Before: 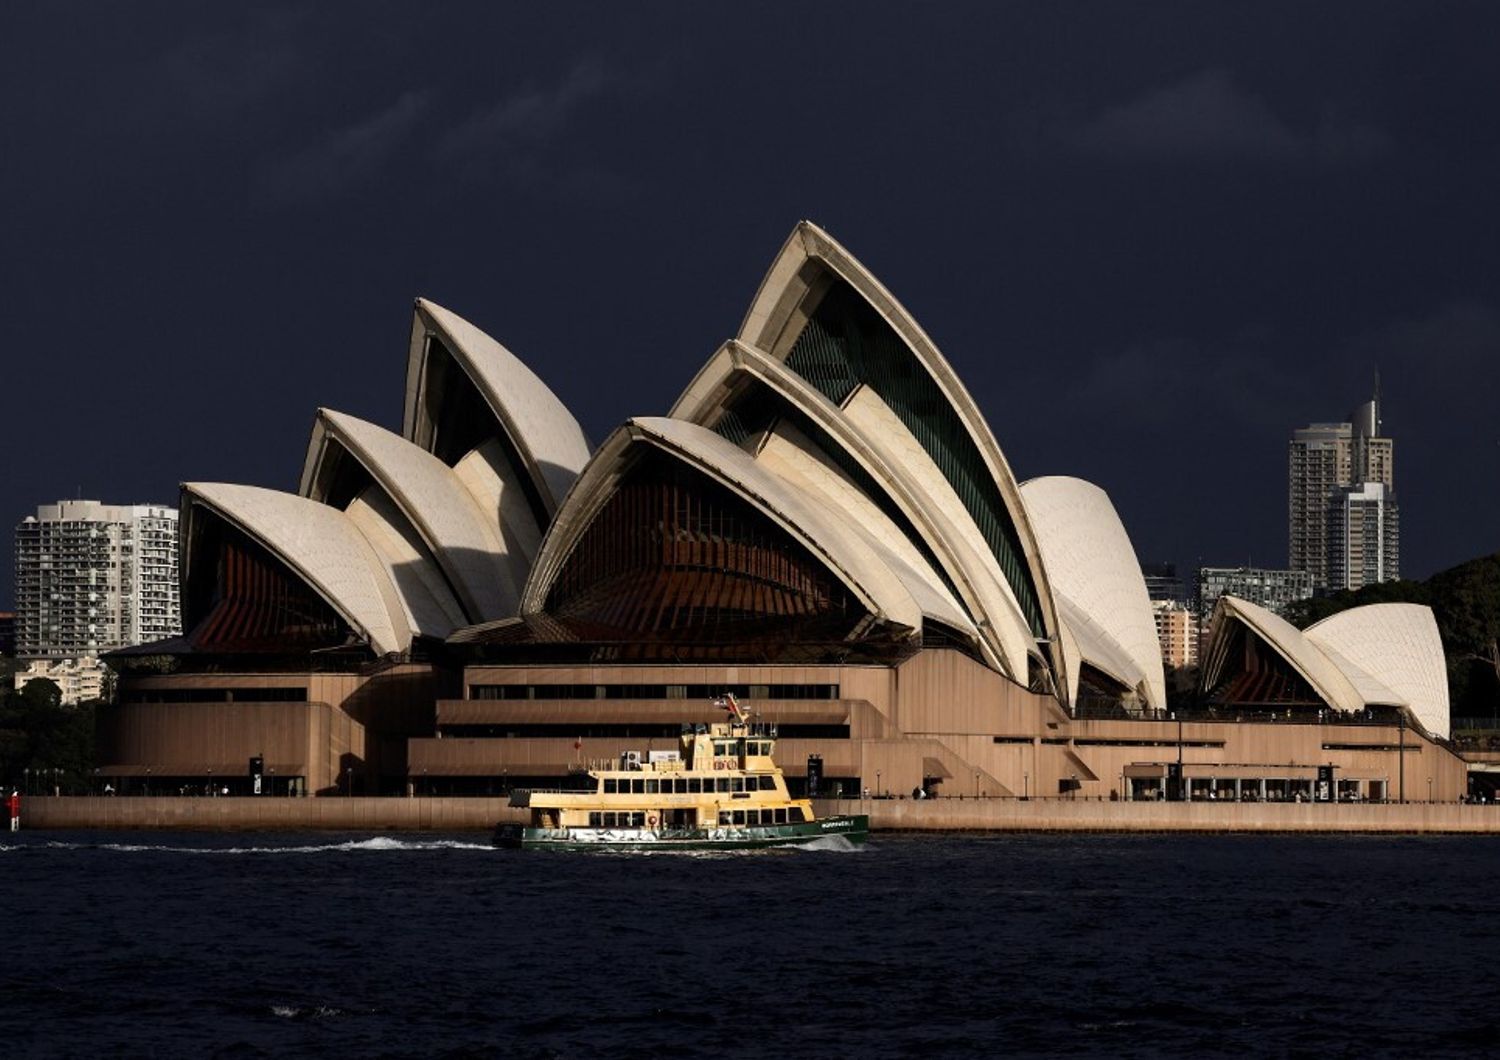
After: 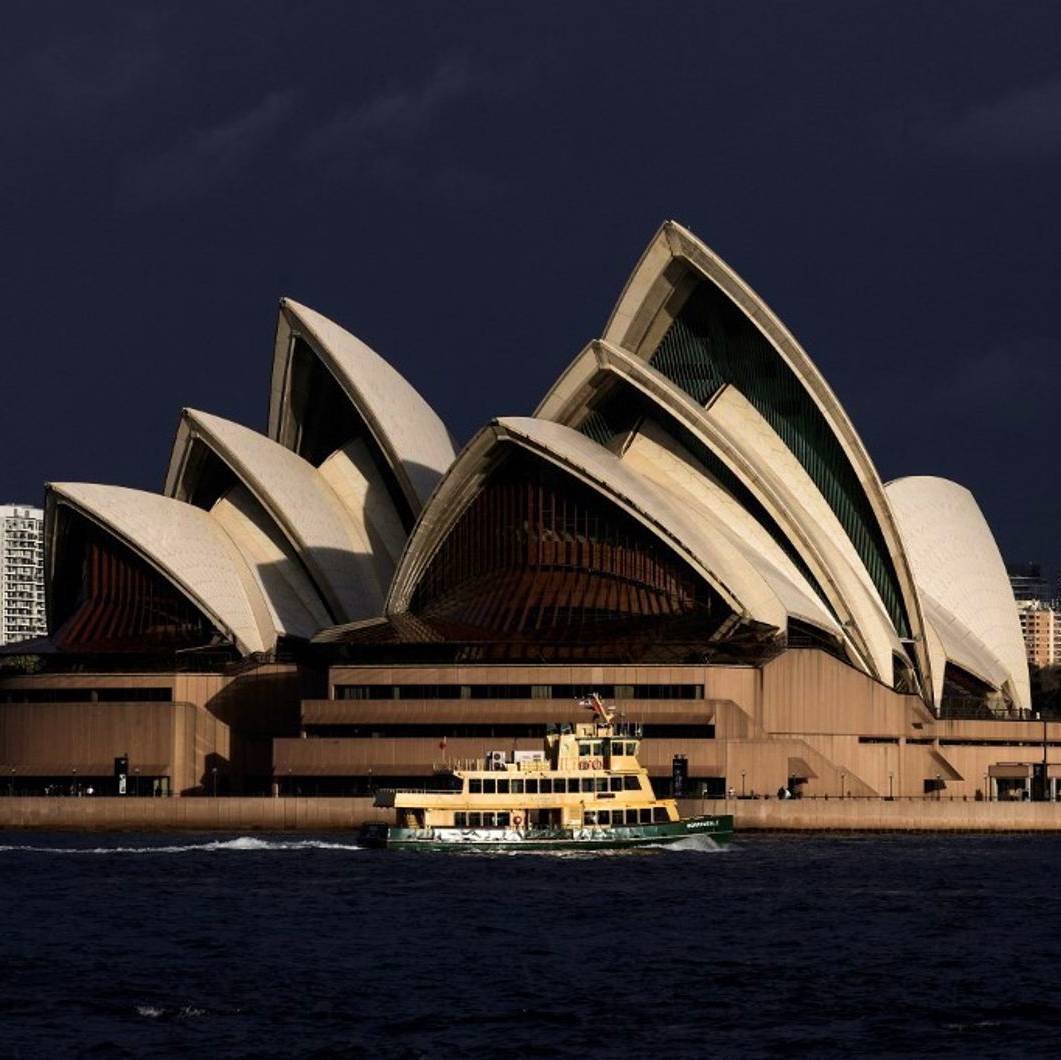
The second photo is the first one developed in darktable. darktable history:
velvia: on, module defaults
crop and rotate: left 9.061%, right 20.142%
